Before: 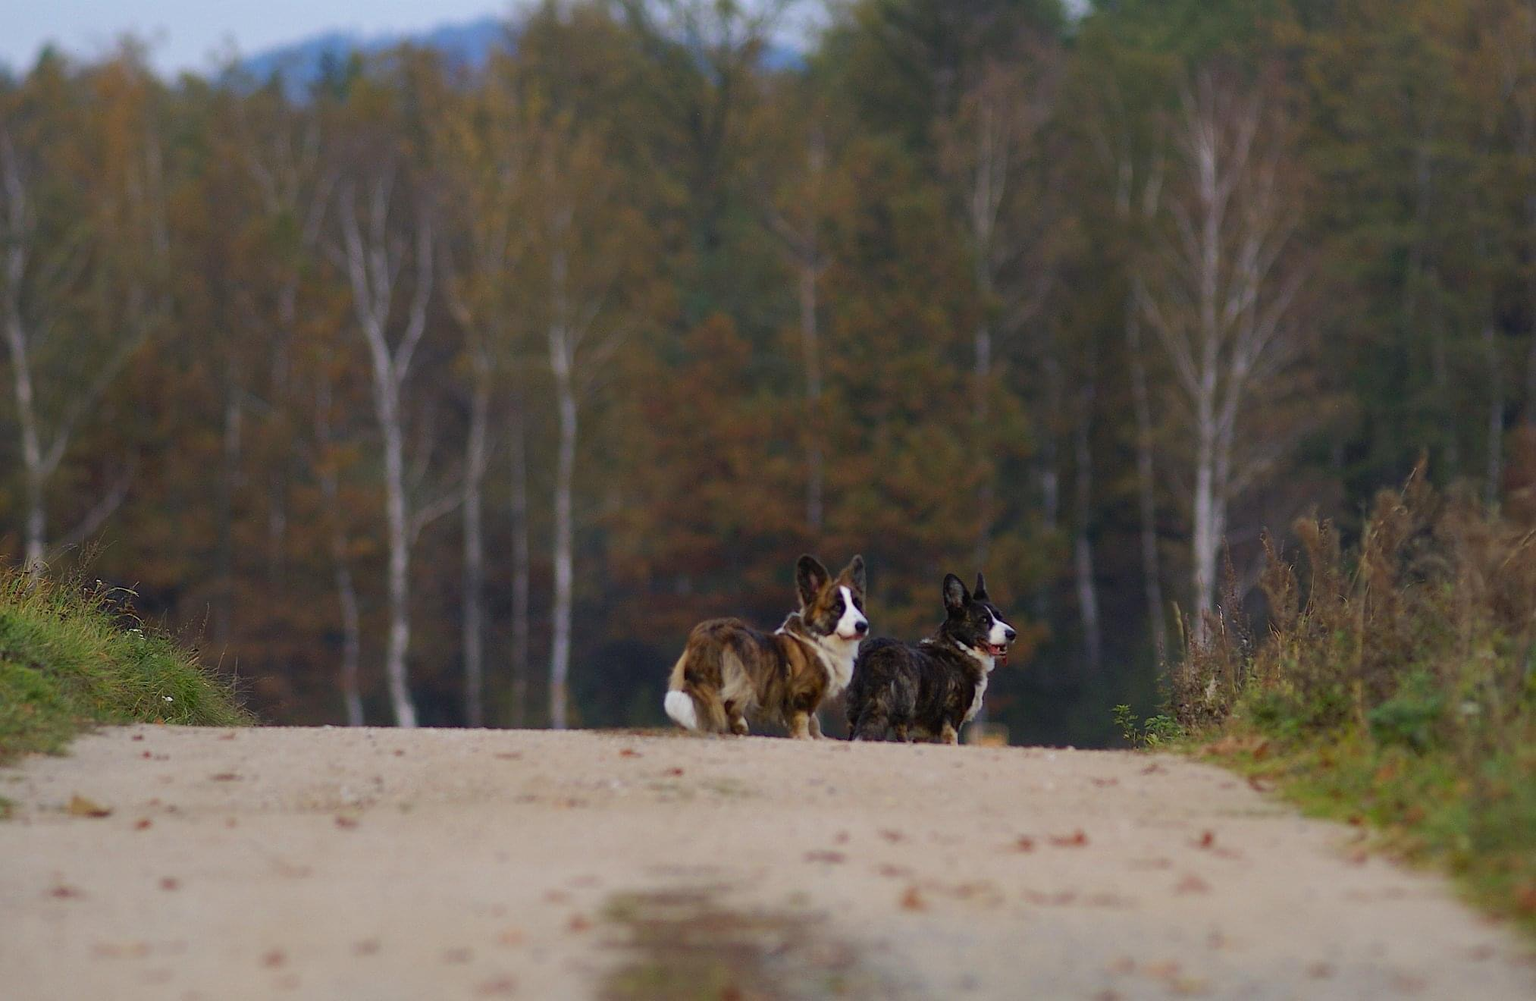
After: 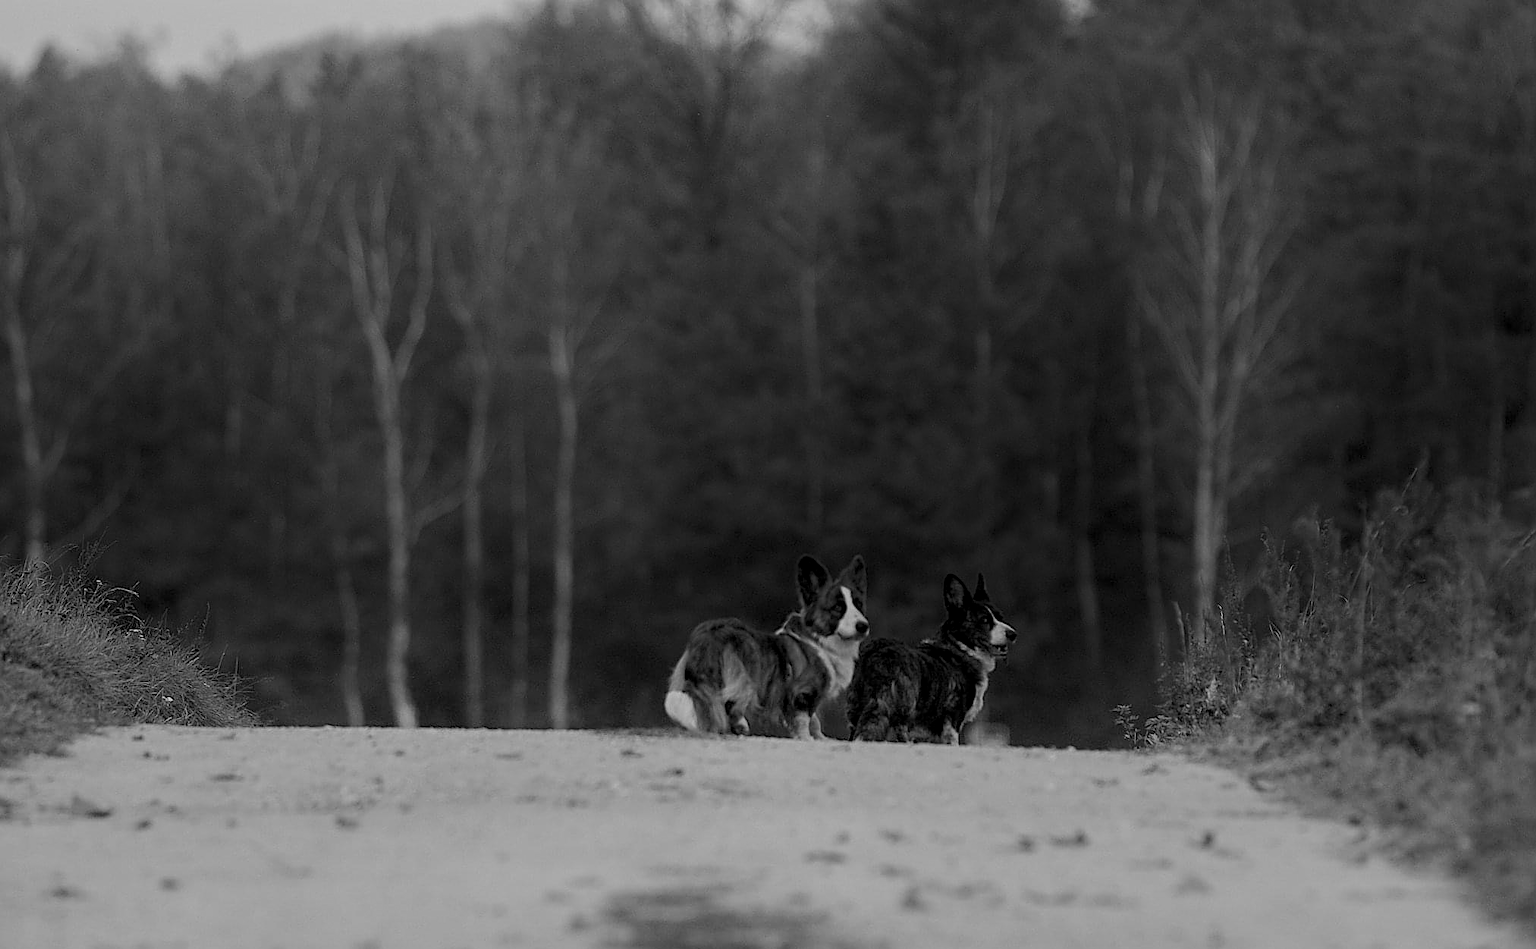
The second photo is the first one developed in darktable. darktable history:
crop and rotate: top 0%, bottom 5.097%
white balance: red 0.98, blue 1.034
monochrome: on, module defaults
shadows and highlights: shadows -70, highlights 35, soften with gaussian
filmic rgb: hardness 4.17, contrast 0.921
sharpen: on, module defaults
local contrast: detail 130%
